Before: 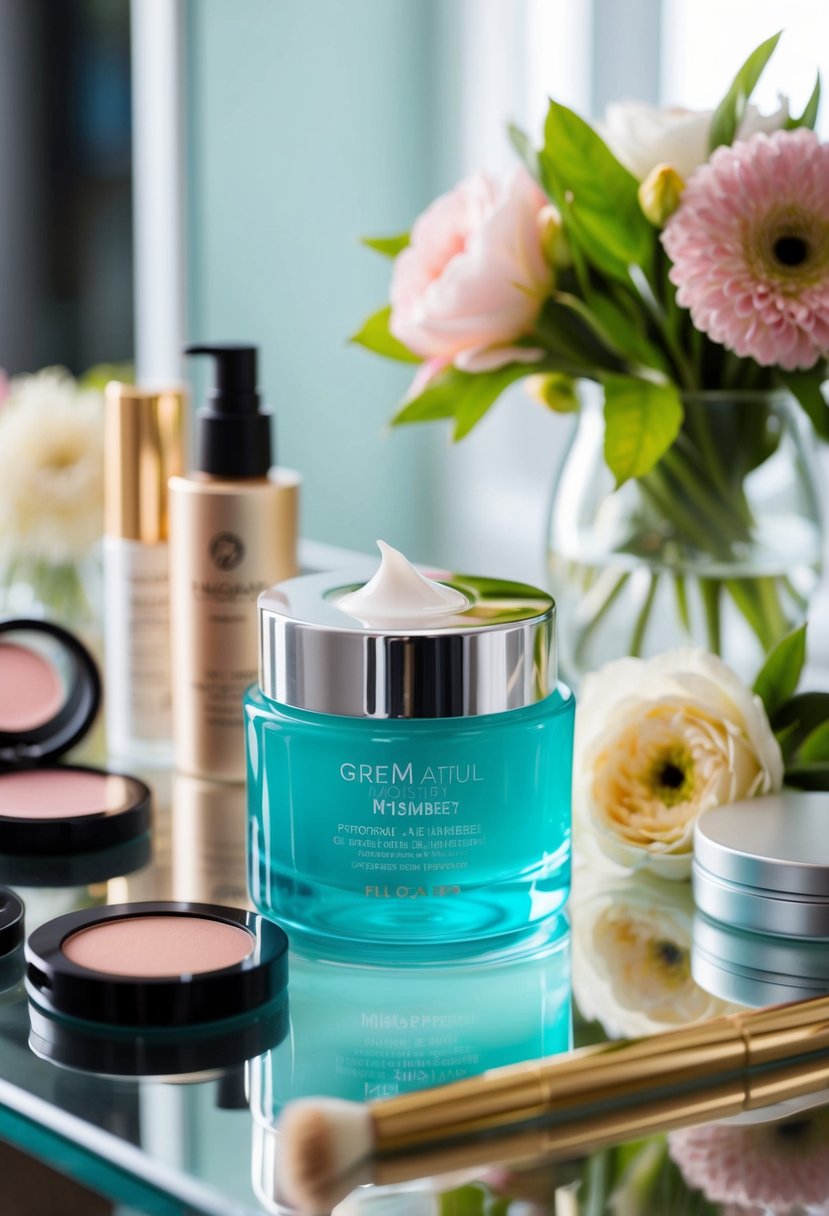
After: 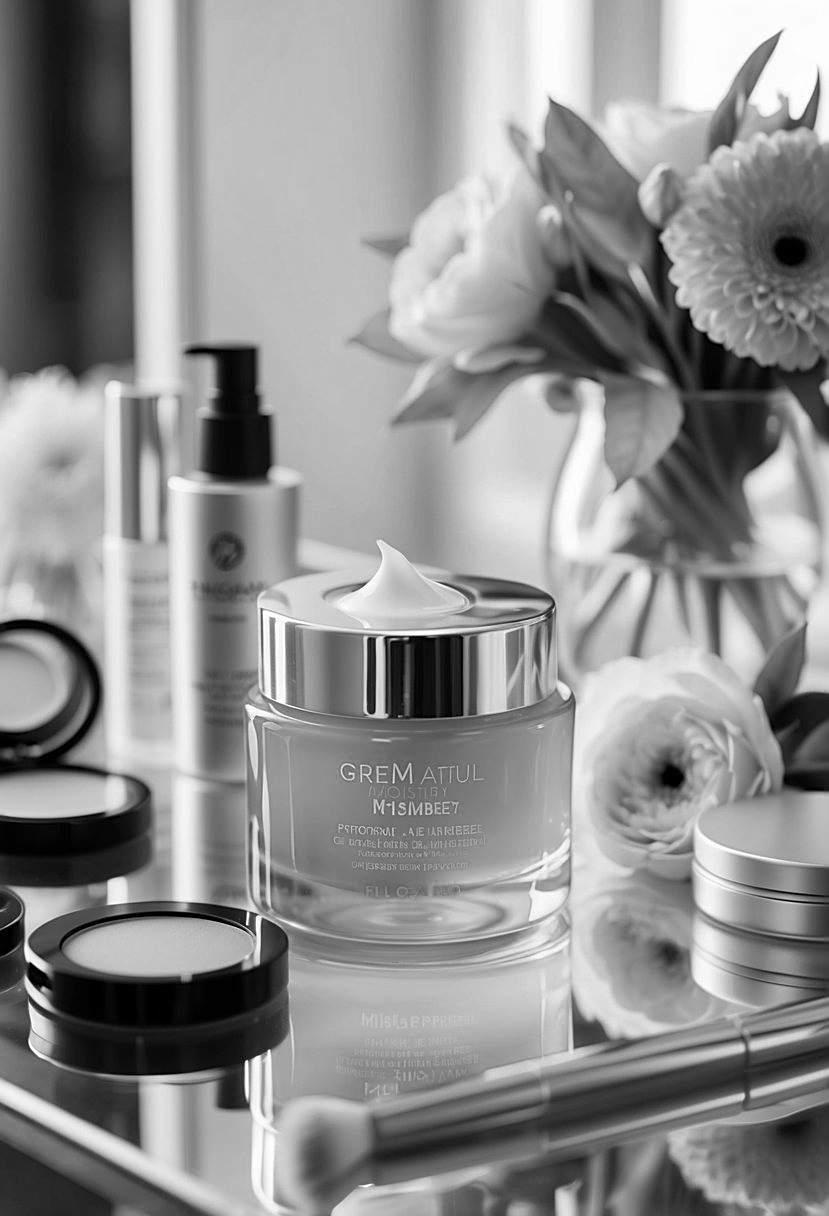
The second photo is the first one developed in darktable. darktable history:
shadows and highlights: soften with gaussian
sharpen: on, module defaults
monochrome: on, module defaults
